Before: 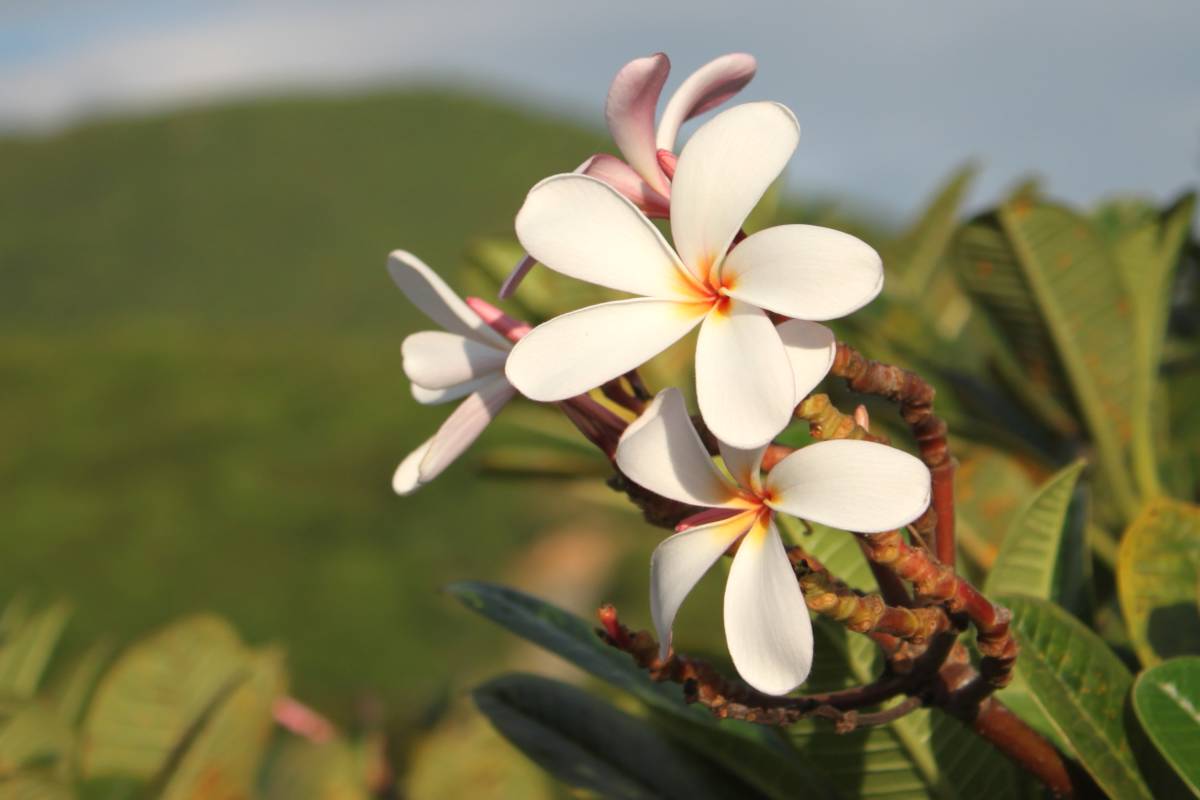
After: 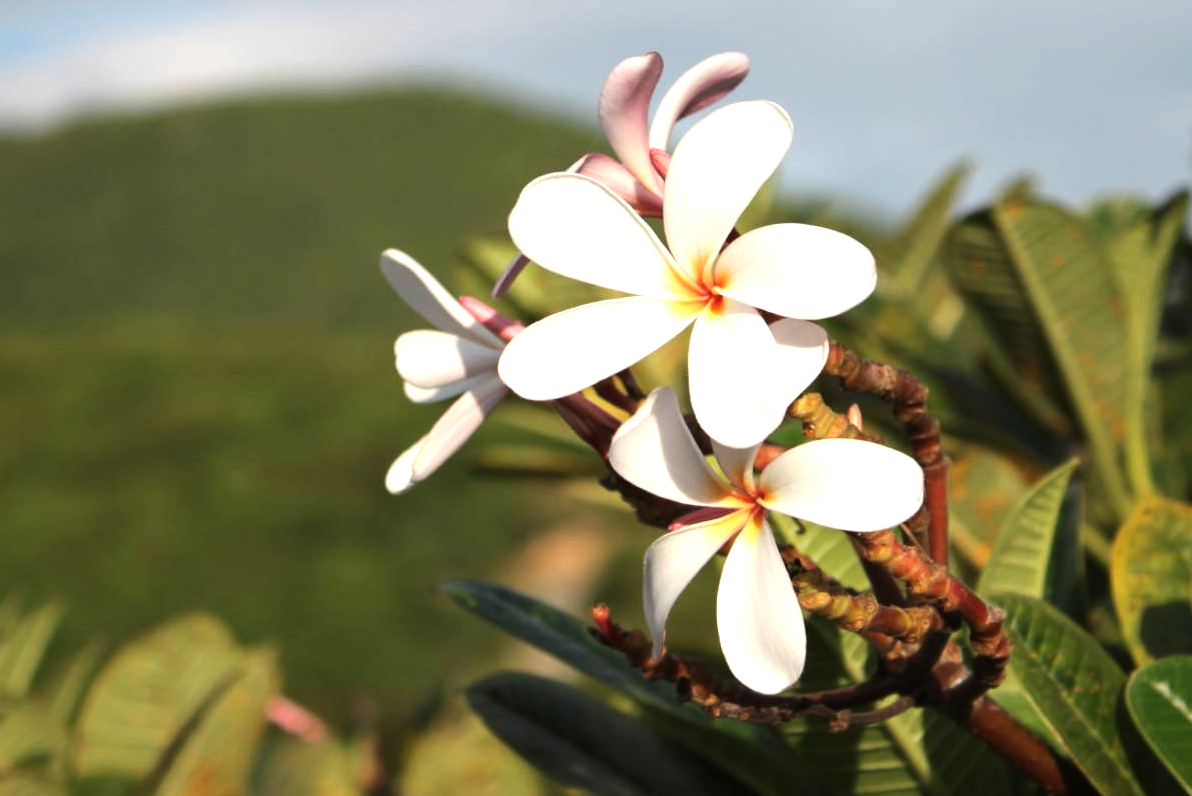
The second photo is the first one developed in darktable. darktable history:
crop and rotate: left 0.614%, top 0.179%, bottom 0.309%
tone equalizer: -8 EV -0.75 EV, -7 EV -0.7 EV, -6 EV -0.6 EV, -5 EV -0.4 EV, -3 EV 0.4 EV, -2 EV 0.6 EV, -1 EV 0.7 EV, +0 EV 0.75 EV, edges refinement/feathering 500, mask exposure compensation -1.57 EV, preserve details no
